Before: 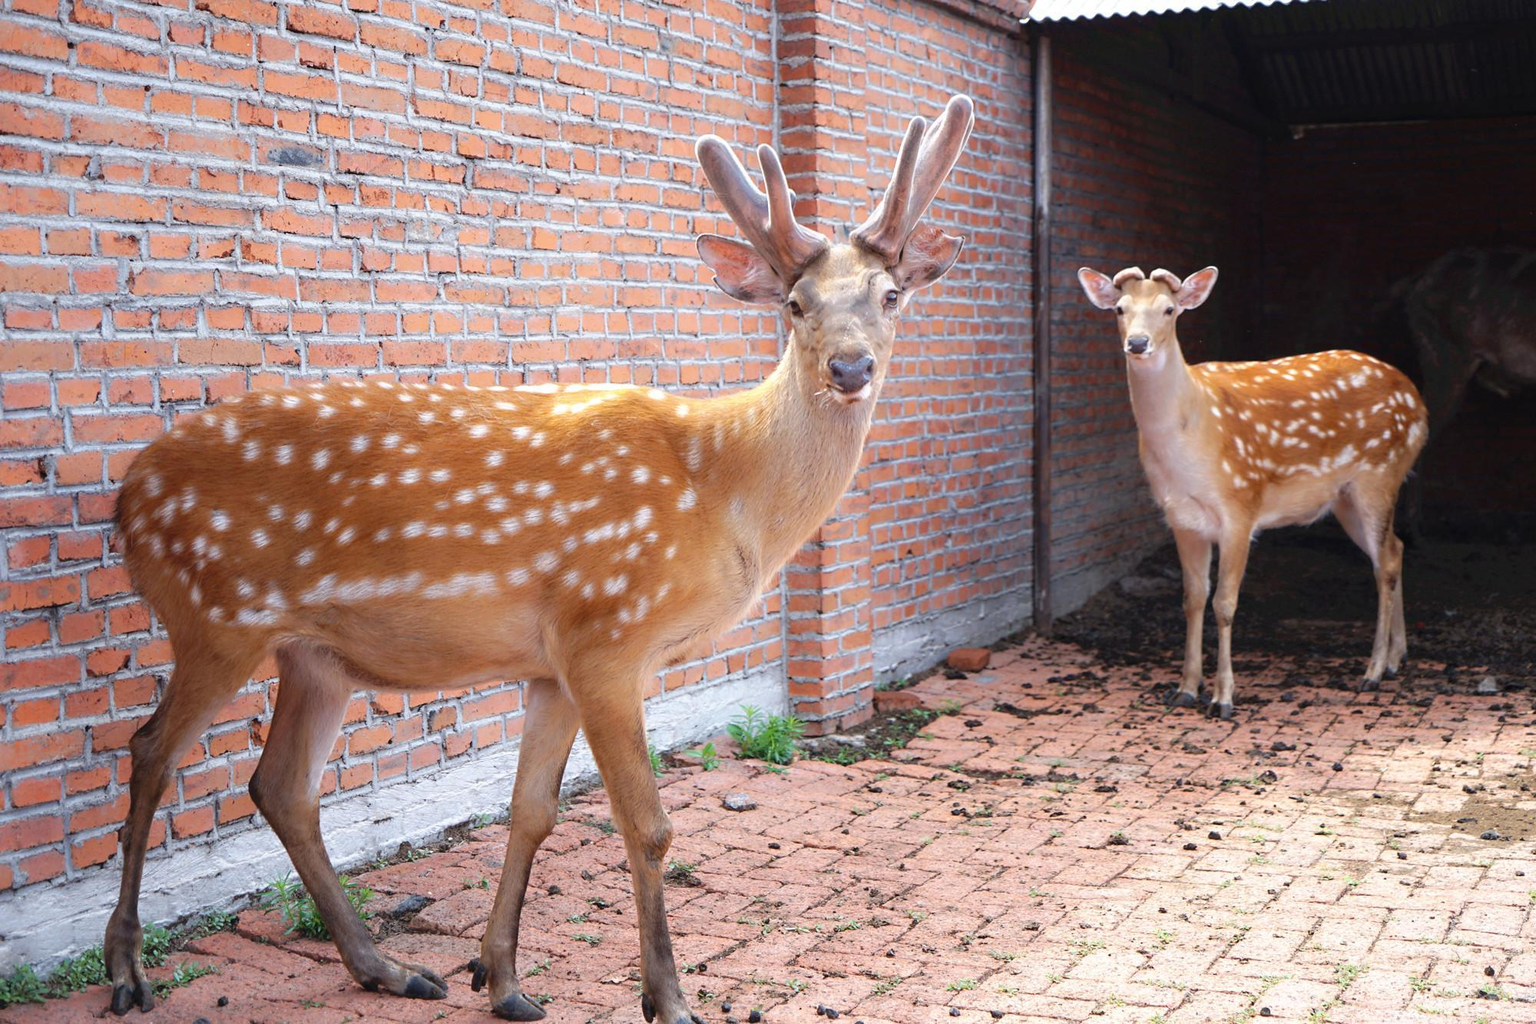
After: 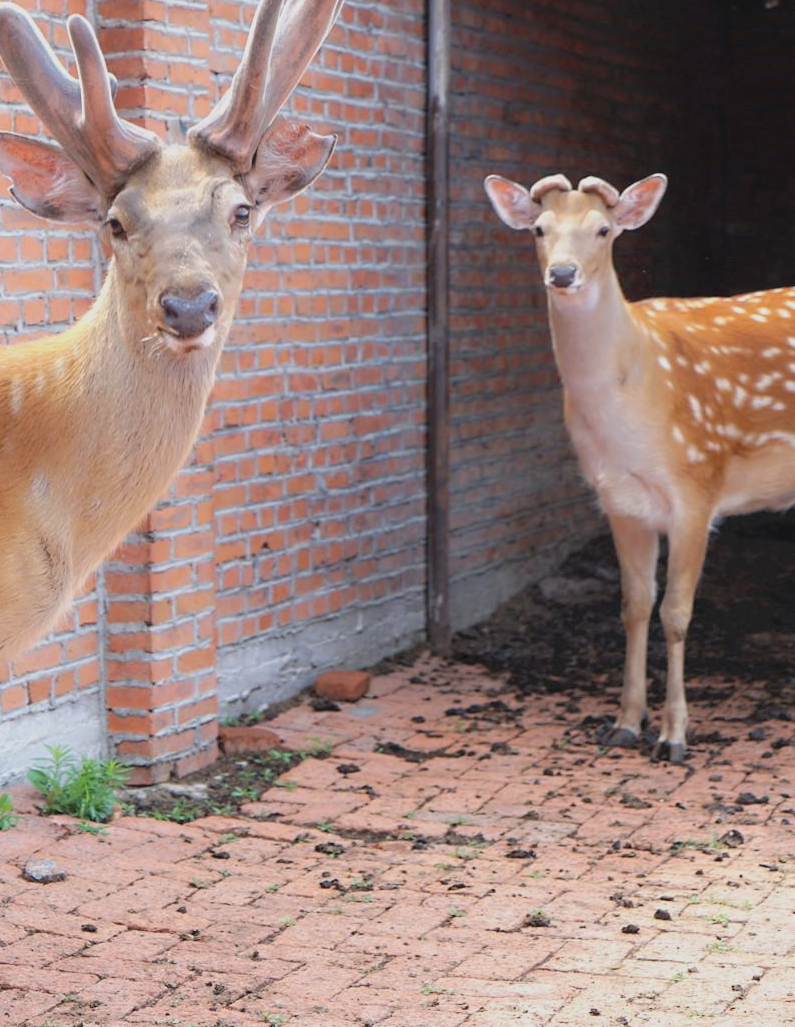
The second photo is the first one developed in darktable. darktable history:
exposure: exposure -0.459 EV, compensate highlight preservation false
crop: left 45.986%, top 13.027%, right 14.228%, bottom 9.919%
contrast brightness saturation: brightness 0.141
